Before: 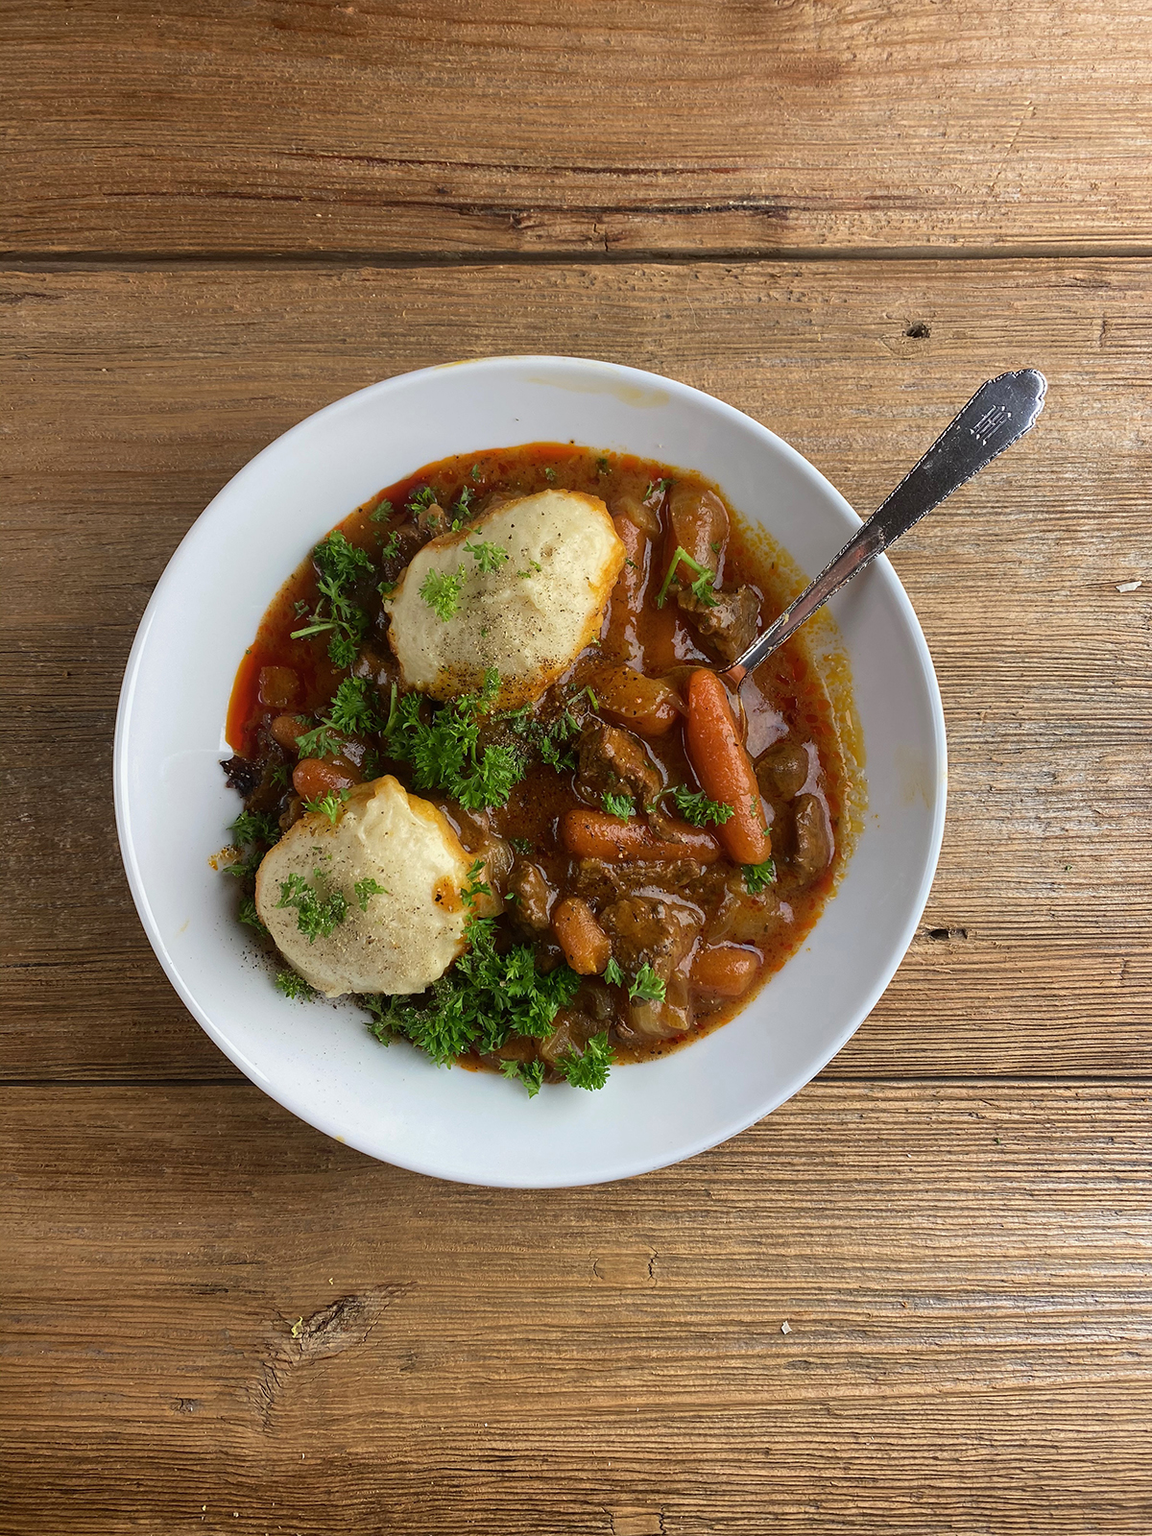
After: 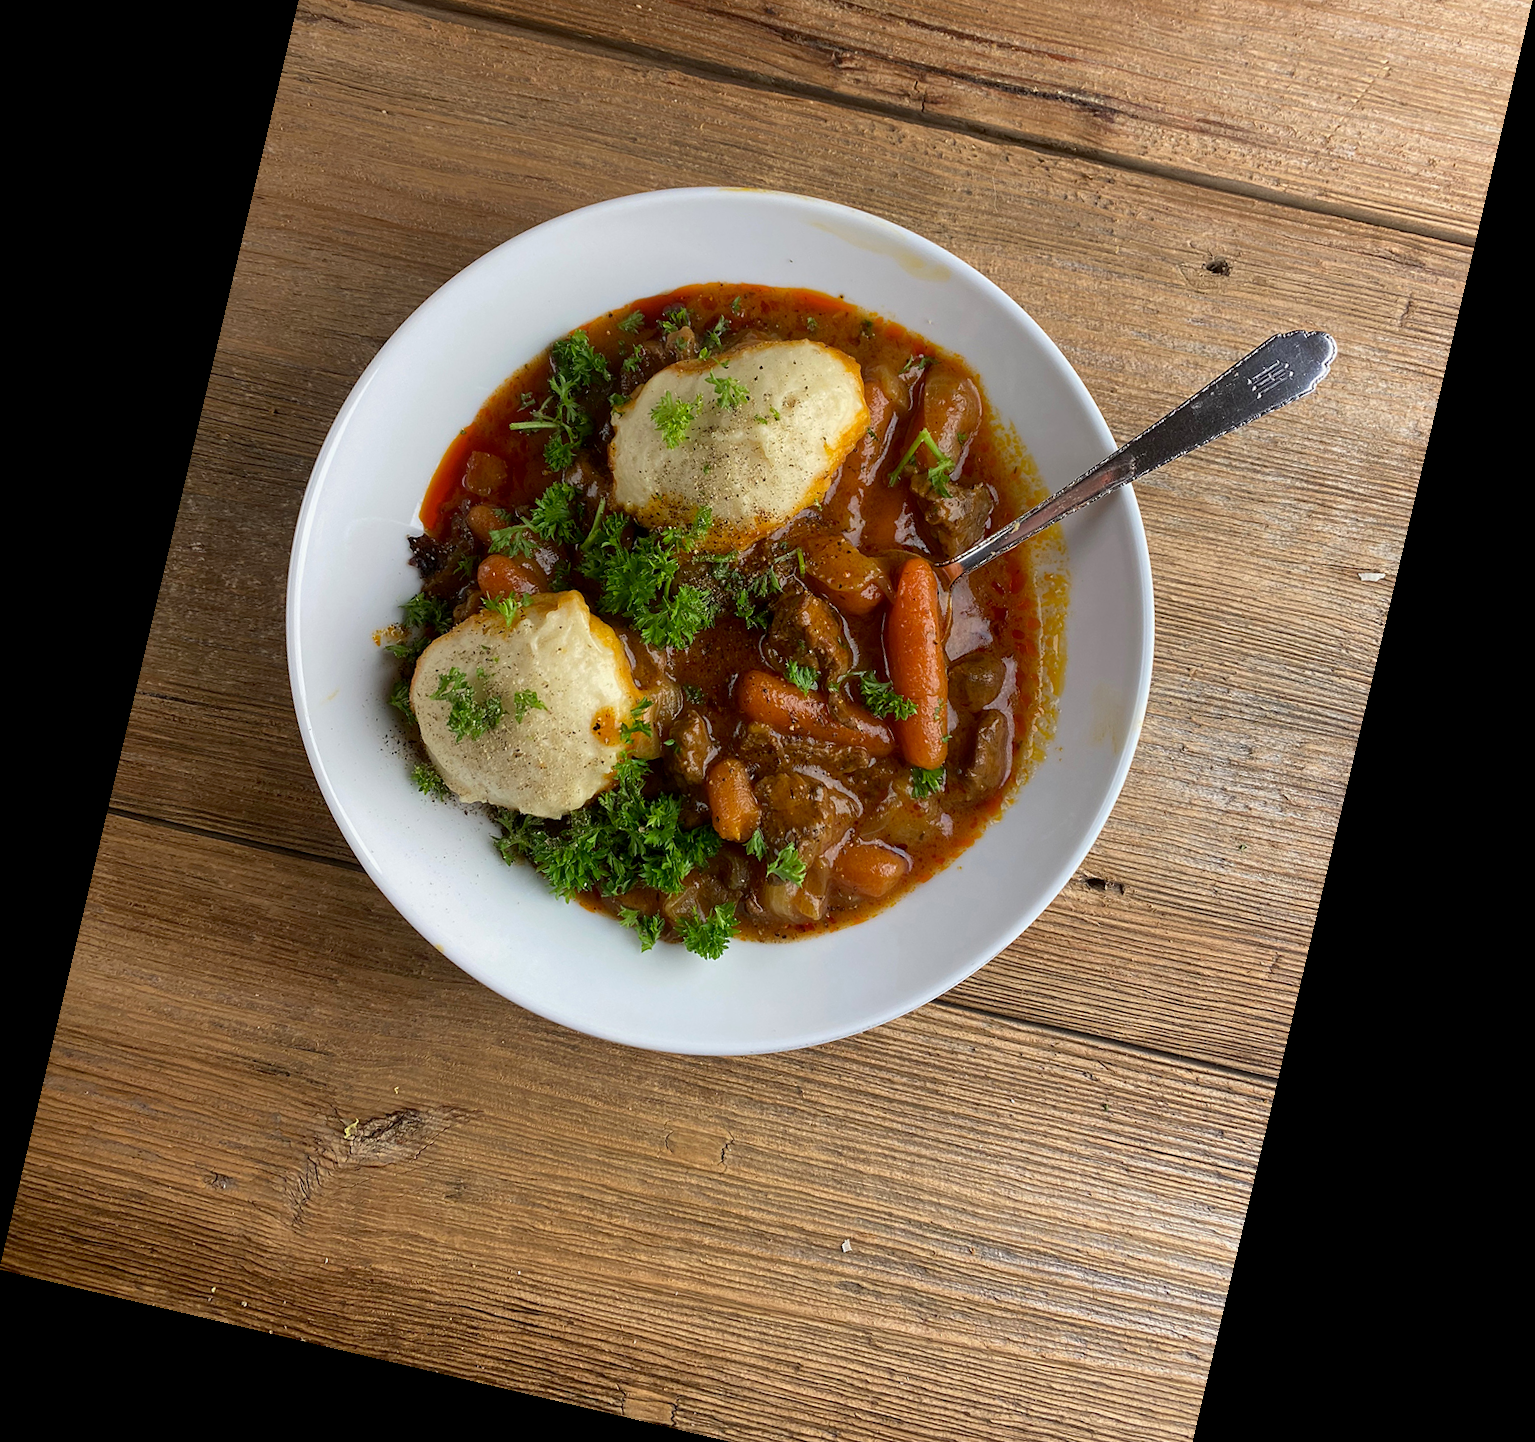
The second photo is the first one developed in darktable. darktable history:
crop and rotate: top 15.774%, bottom 5.506%
rotate and perspective: rotation 13.27°, automatic cropping off
